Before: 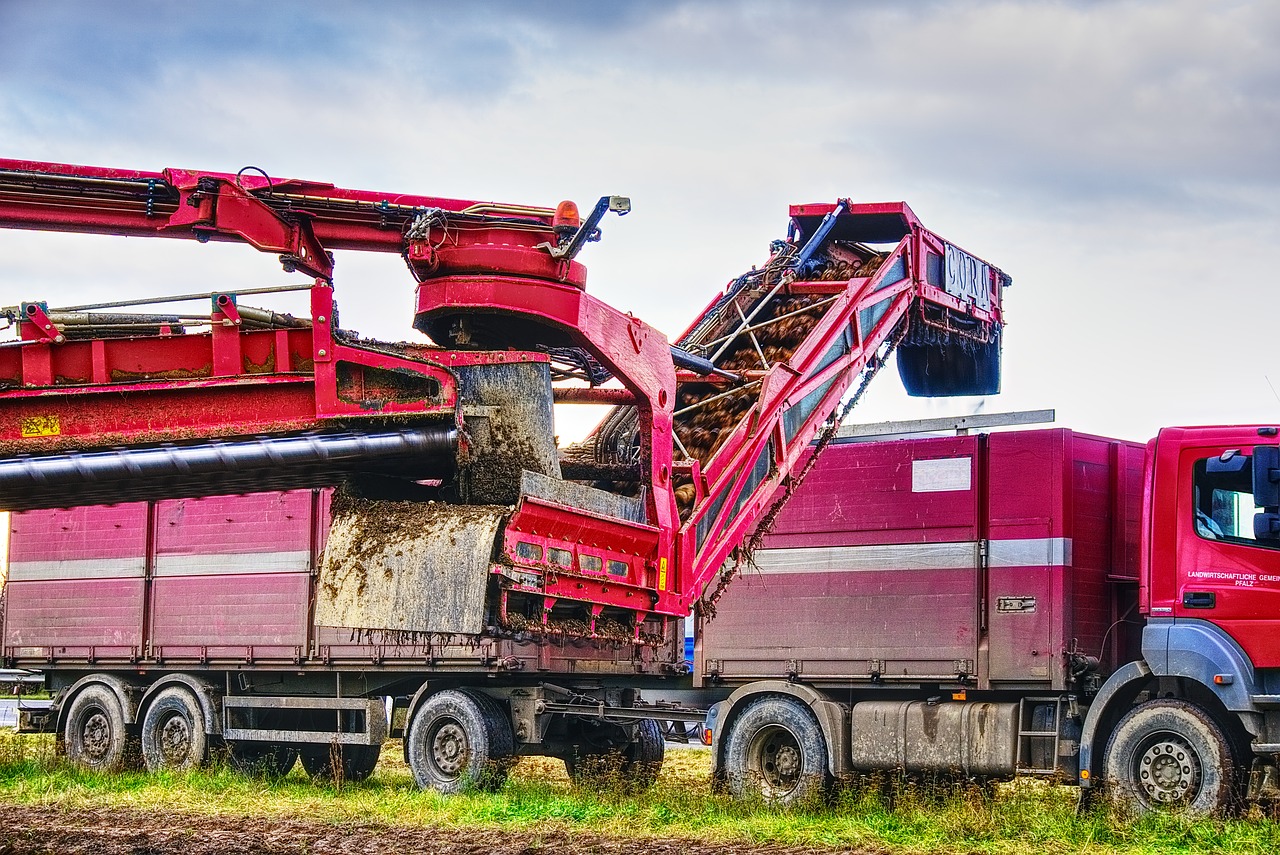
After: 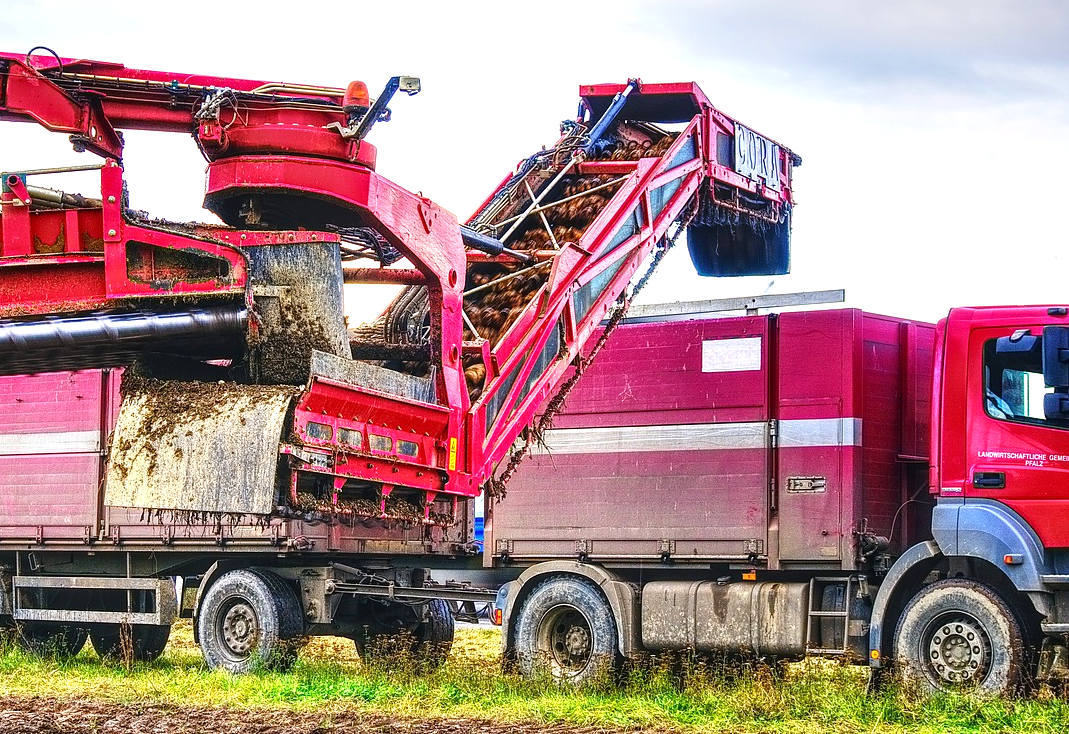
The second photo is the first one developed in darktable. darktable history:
crop: left 16.417%, top 14.061%
exposure: exposure 0.507 EV, compensate highlight preservation false
